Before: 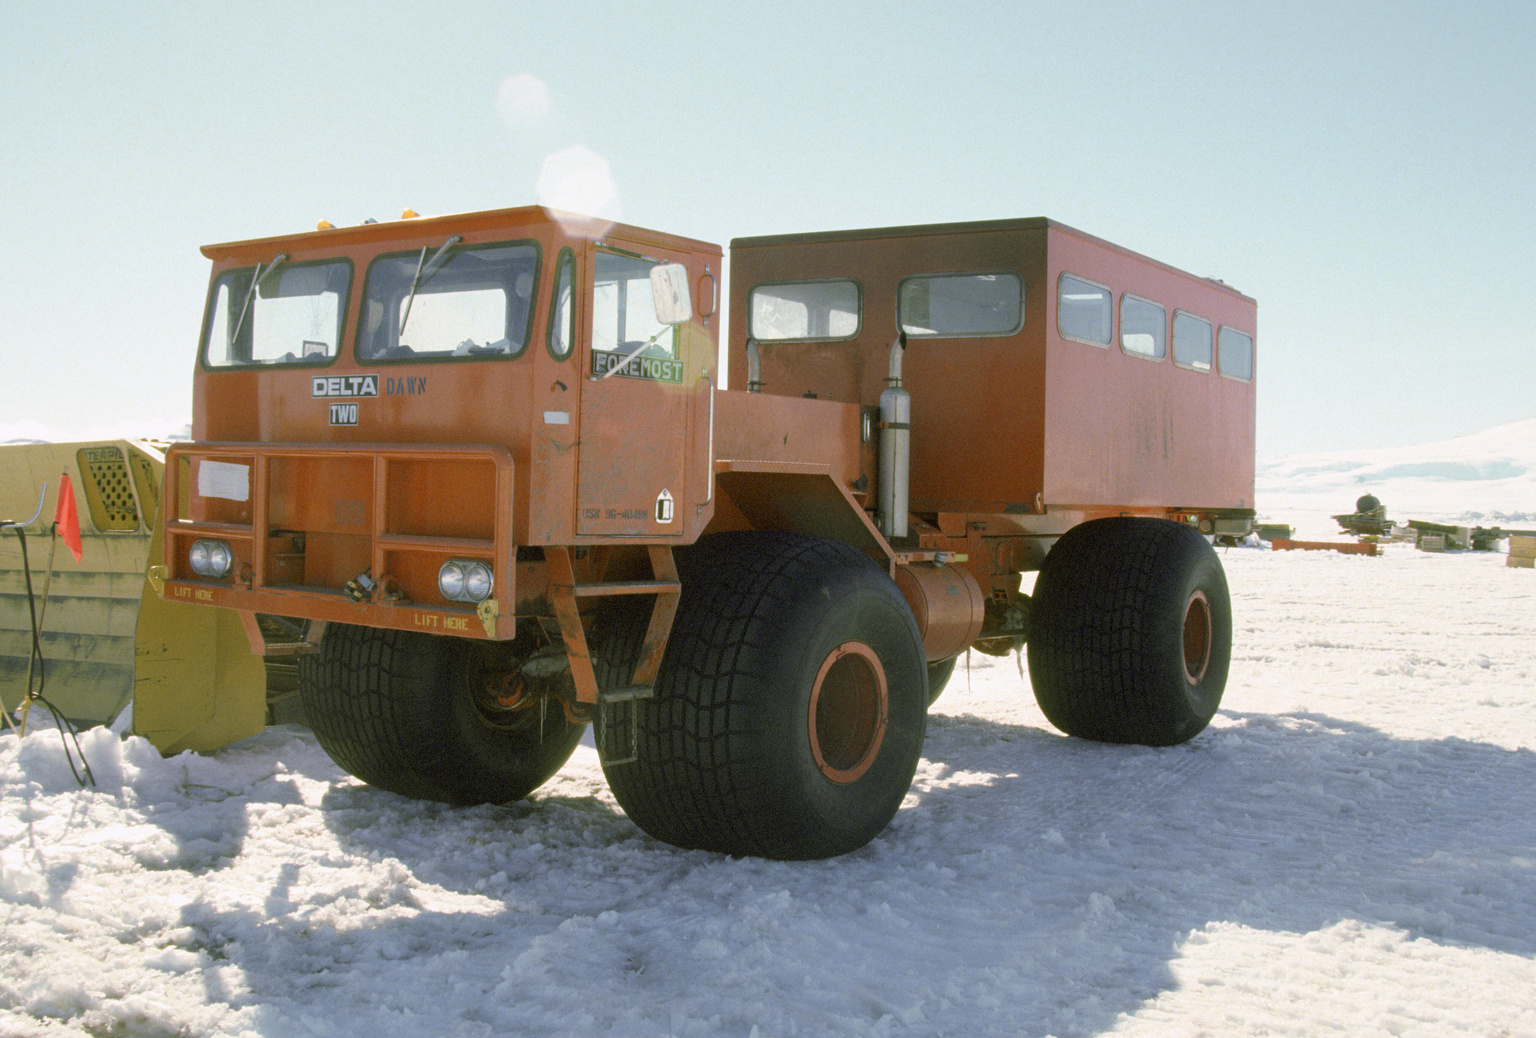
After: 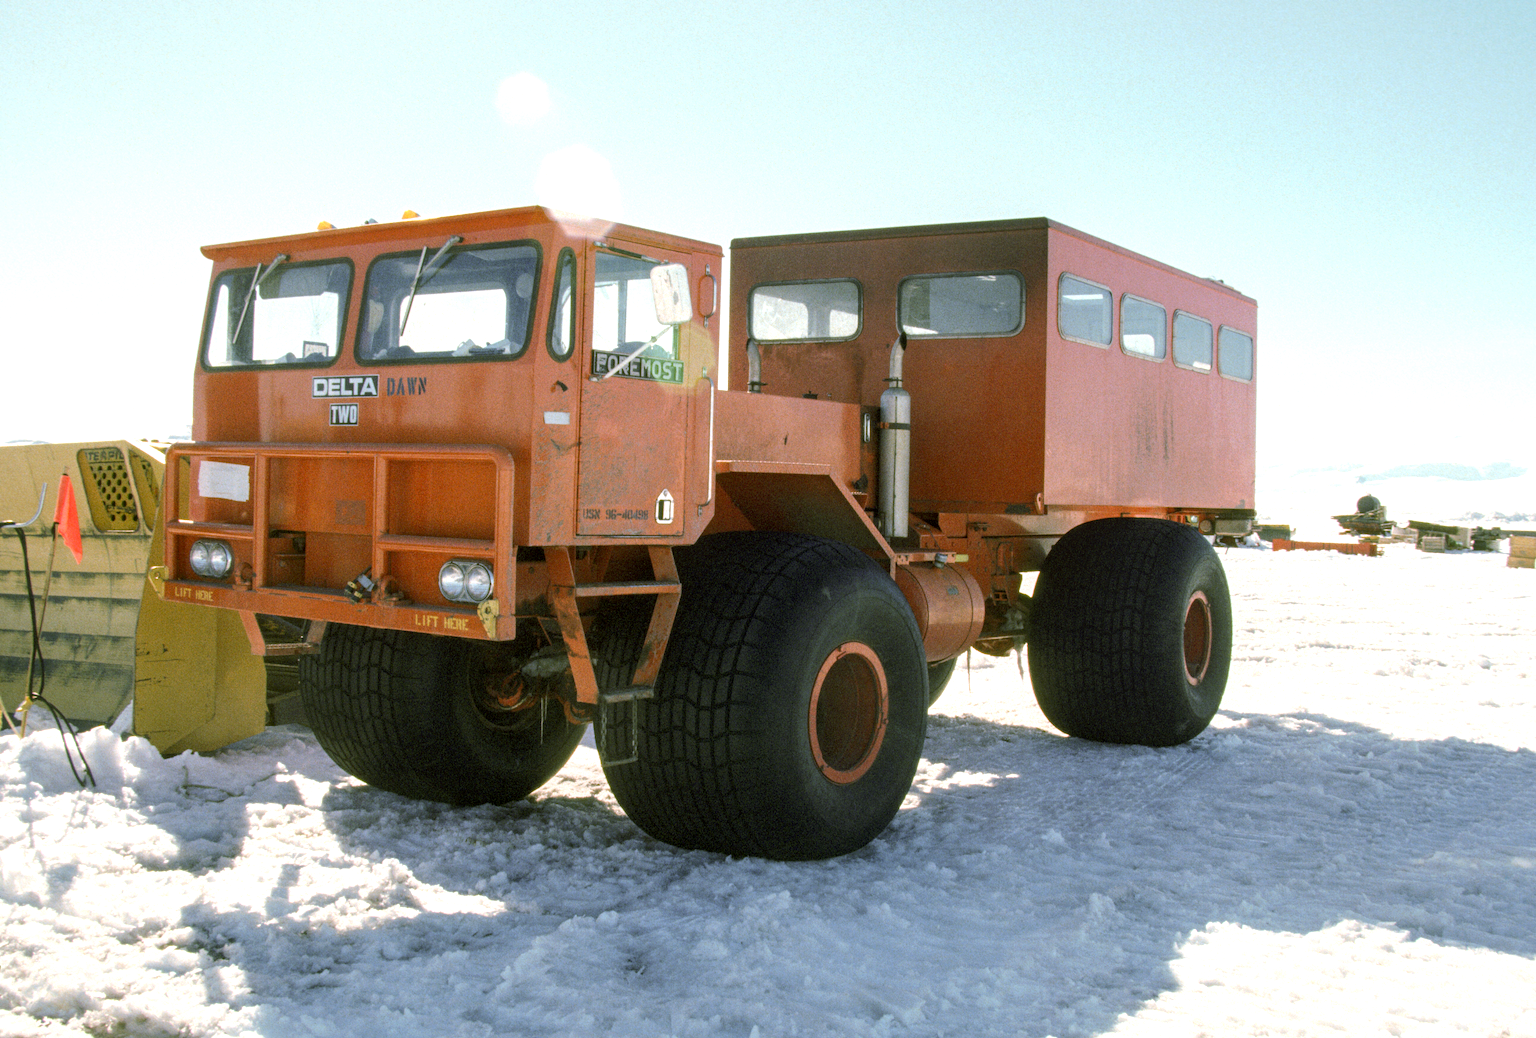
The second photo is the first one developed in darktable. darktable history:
tone equalizer: -8 EV -0.453 EV, -7 EV -0.399 EV, -6 EV -0.319 EV, -5 EV -0.259 EV, -3 EV 0.245 EV, -2 EV 0.349 EV, -1 EV 0.401 EV, +0 EV 0.408 EV, edges refinement/feathering 500, mask exposure compensation -1.57 EV, preserve details no
local contrast: on, module defaults
